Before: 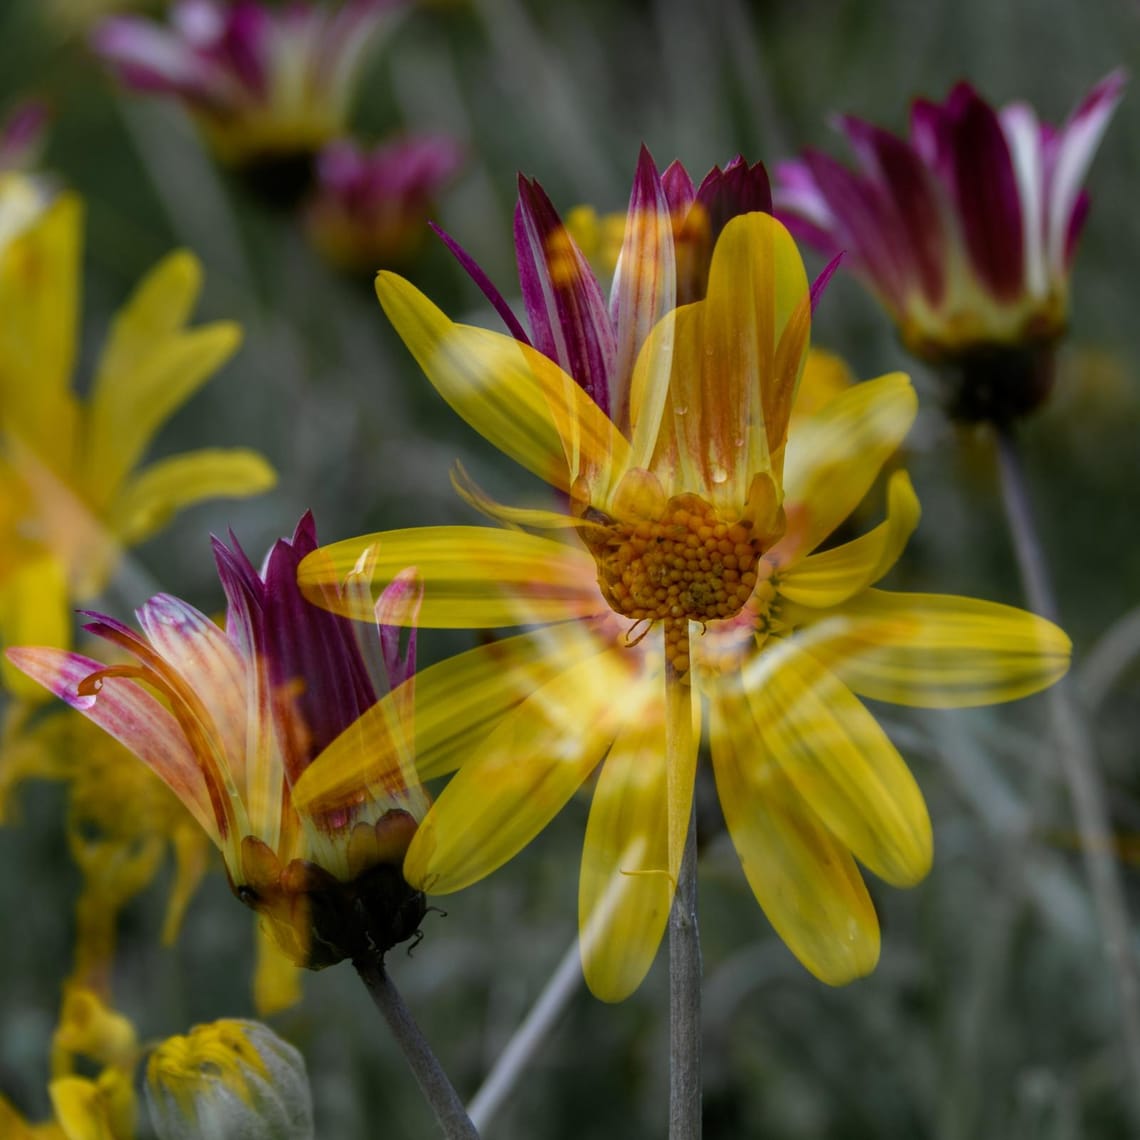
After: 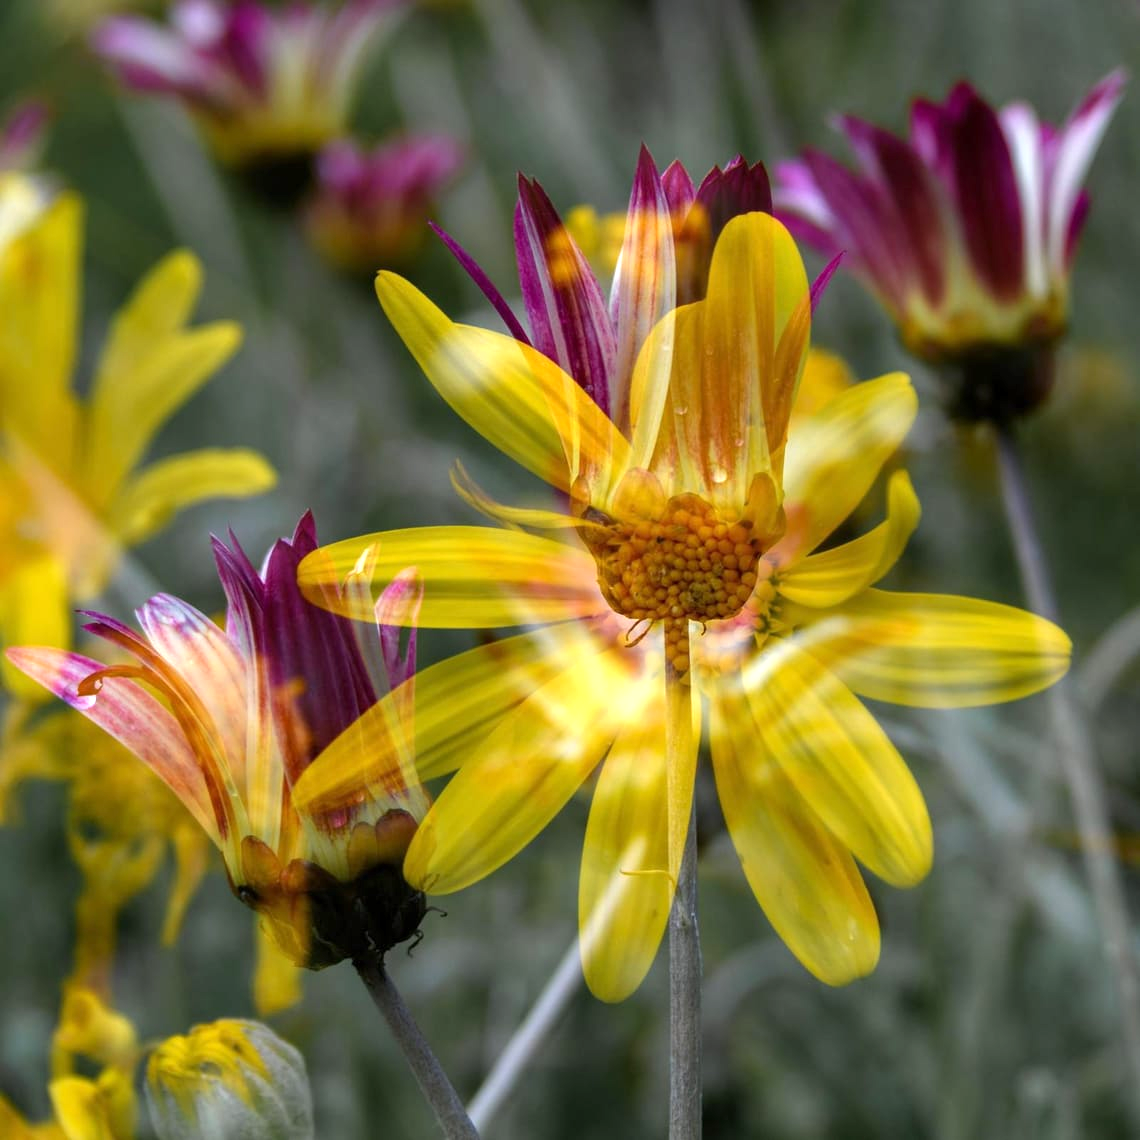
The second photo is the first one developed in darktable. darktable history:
exposure: exposure 0.742 EV, compensate highlight preservation false
